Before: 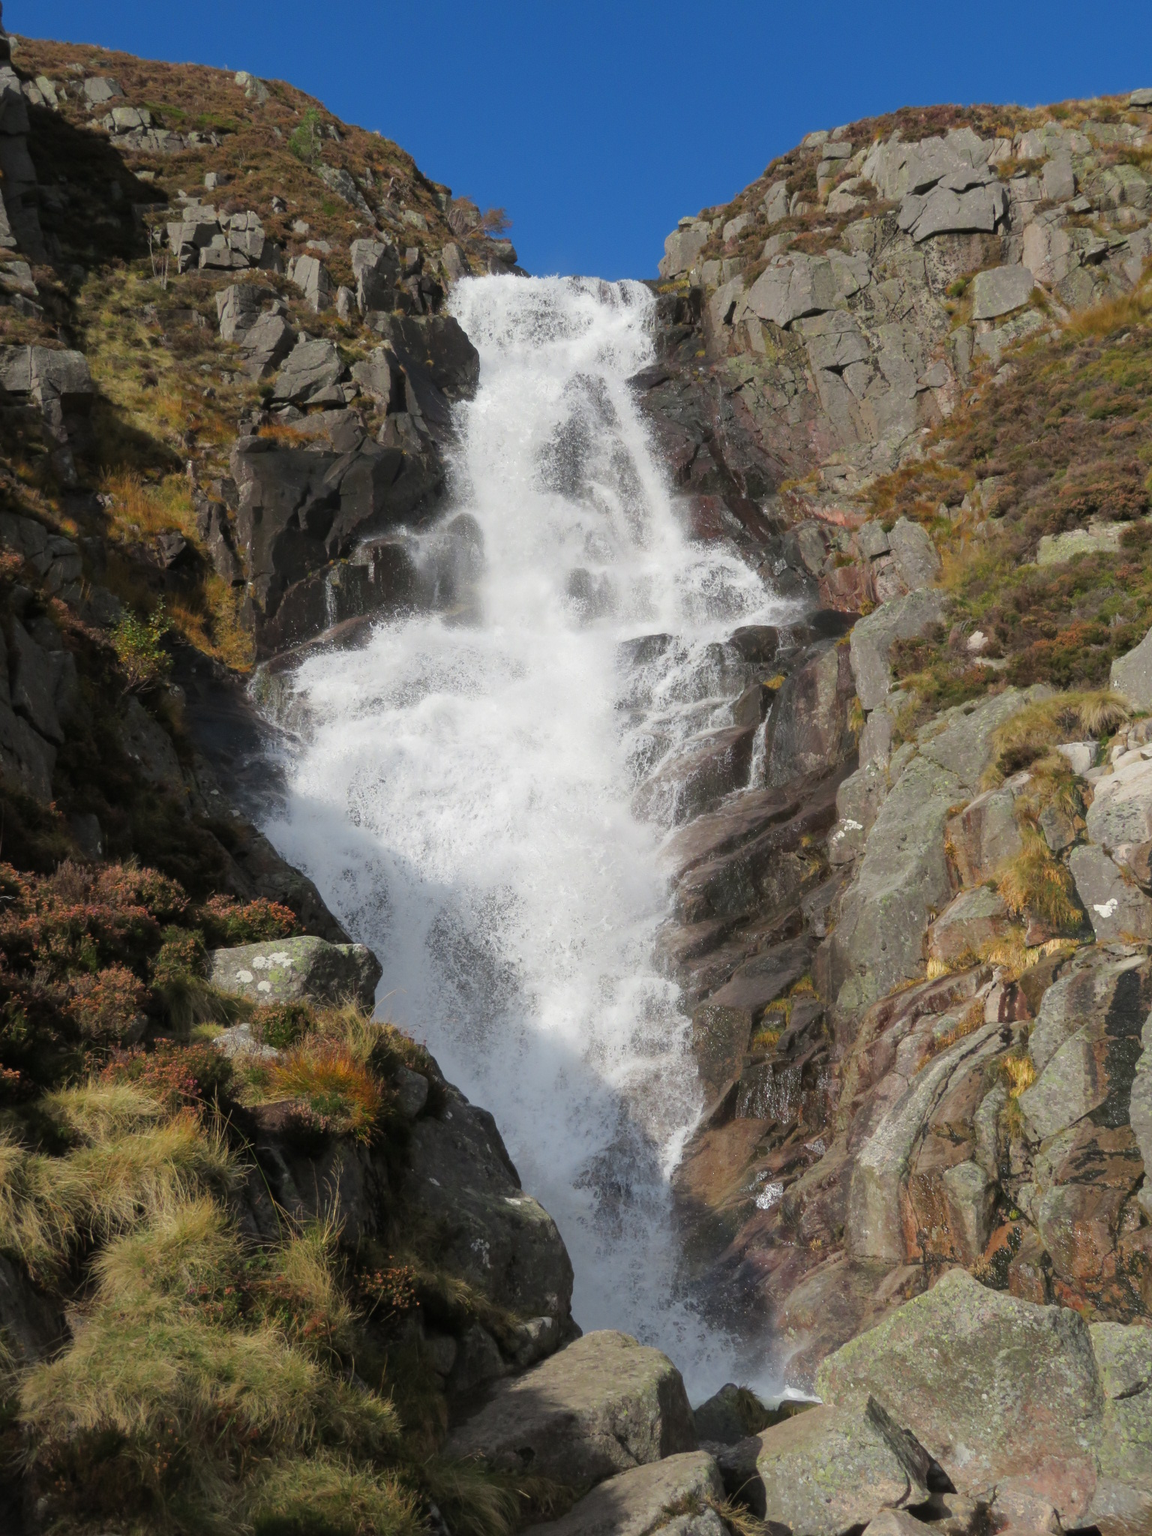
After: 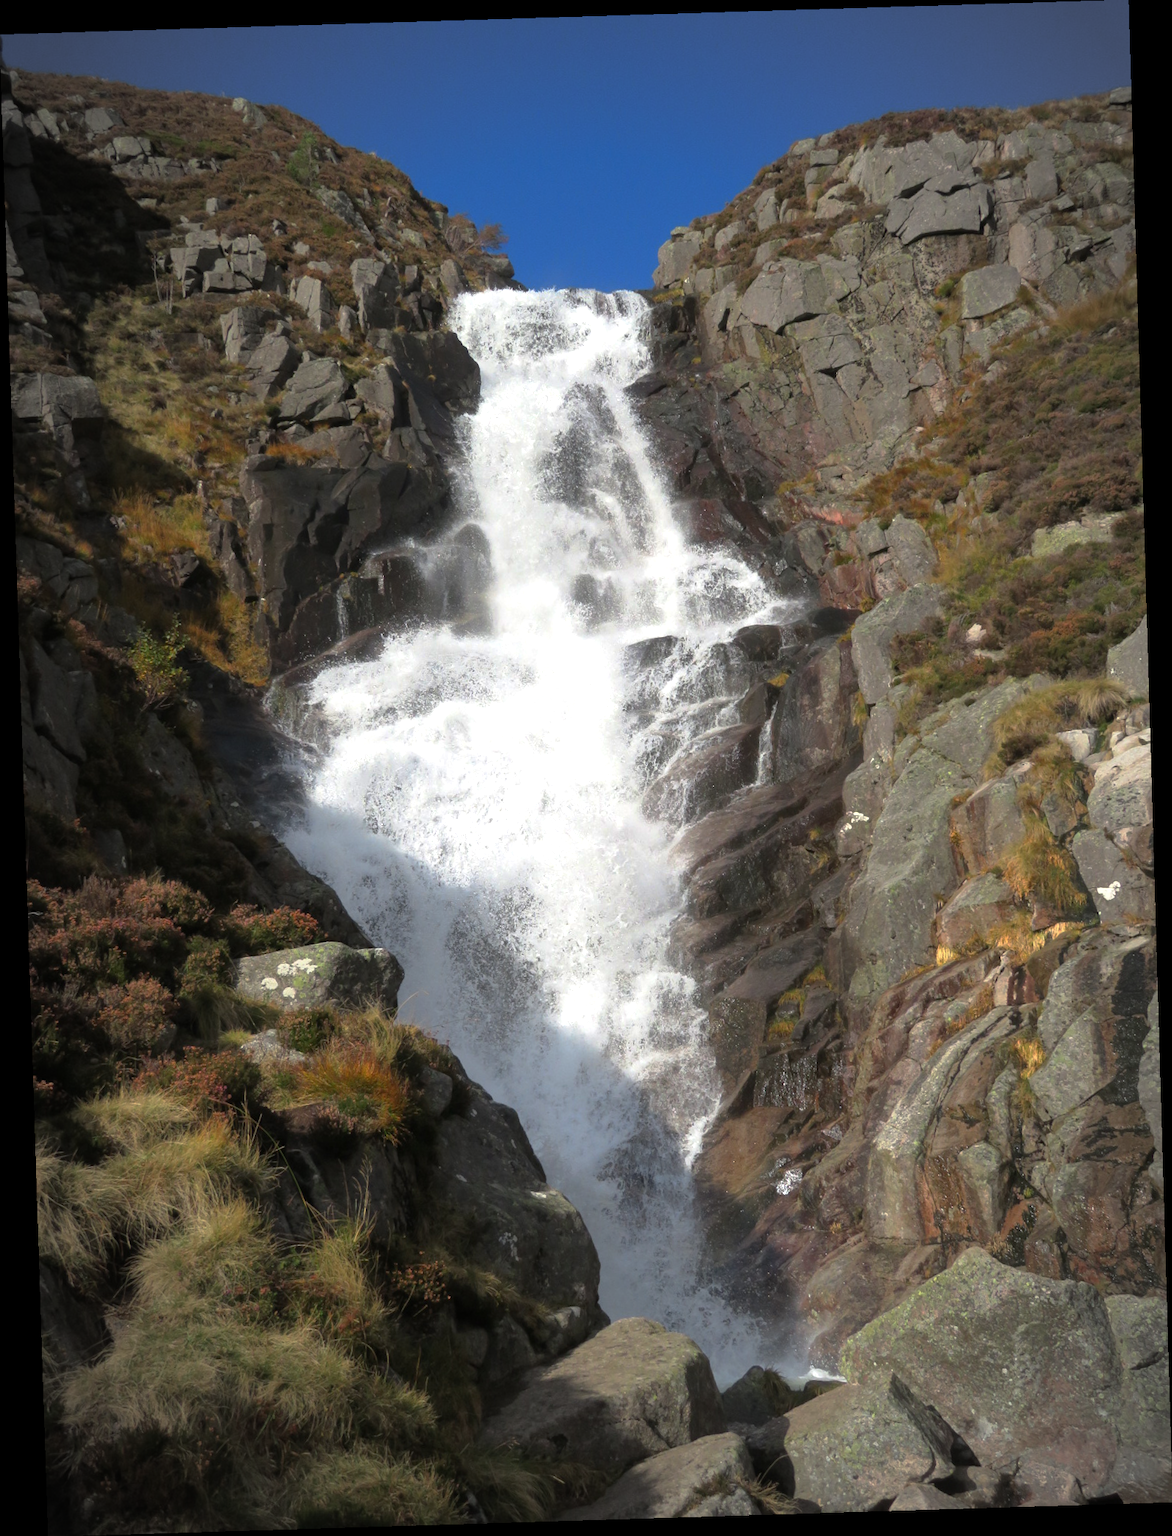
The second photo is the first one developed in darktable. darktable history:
exposure: exposure 0.496 EV, compensate highlight preservation false
base curve: curves: ch0 [(0, 0) (0.595, 0.418) (1, 1)], preserve colors none
rotate and perspective: rotation -1.77°, lens shift (horizontal) 0.004, automatic cropping off
vignetting: automatic ratio true
